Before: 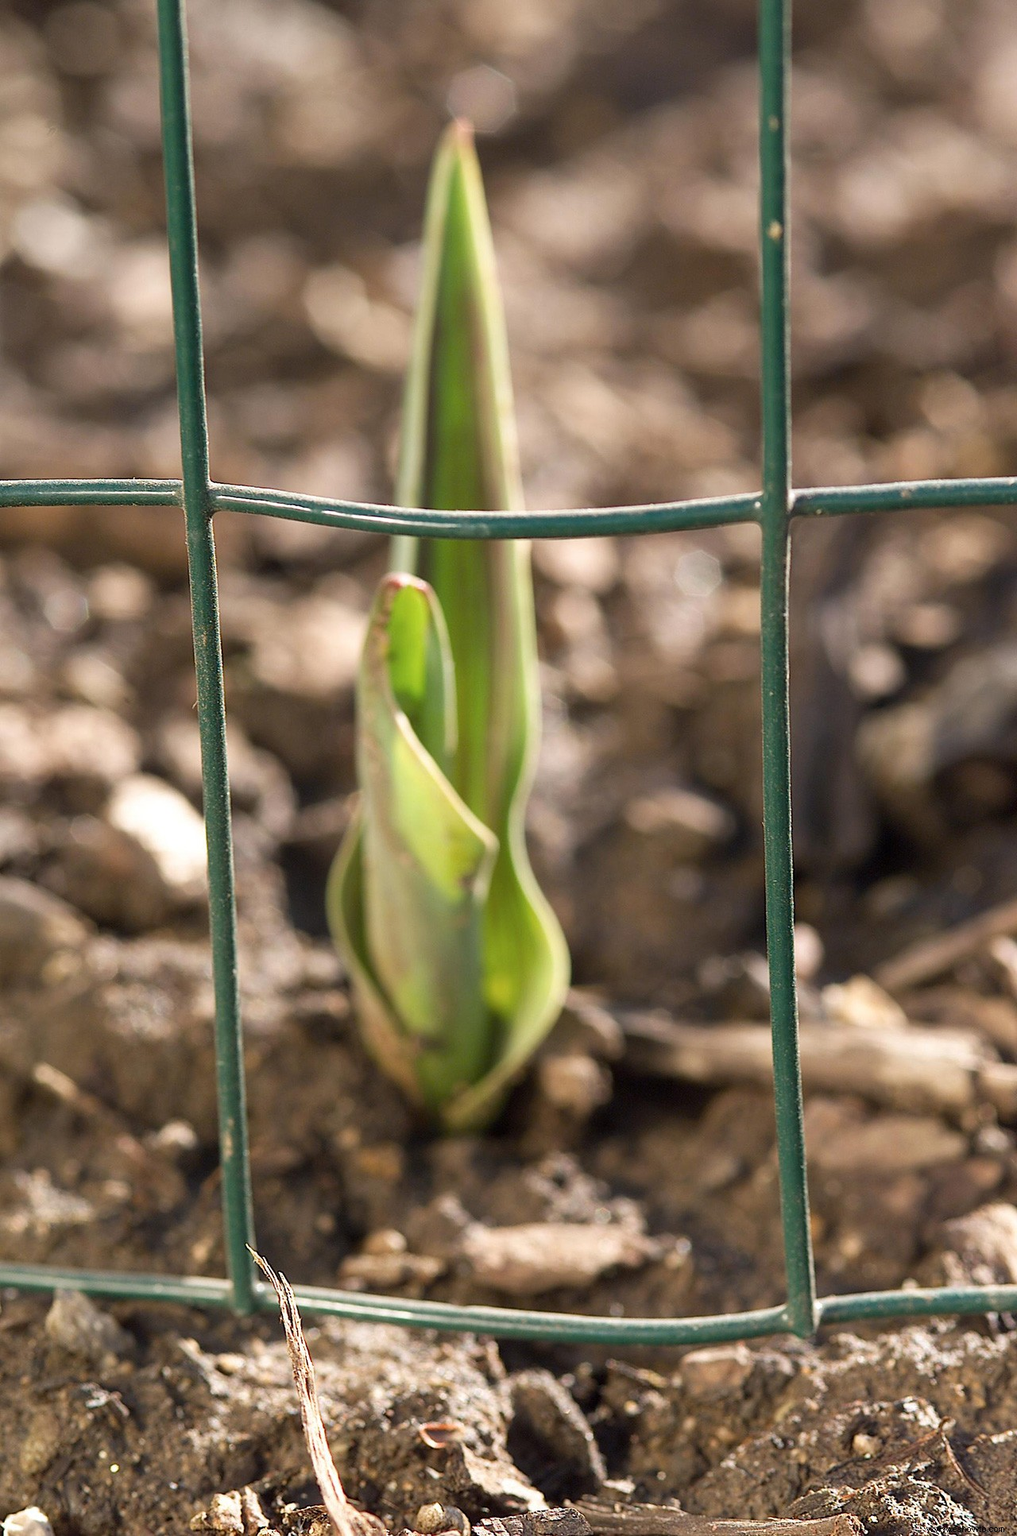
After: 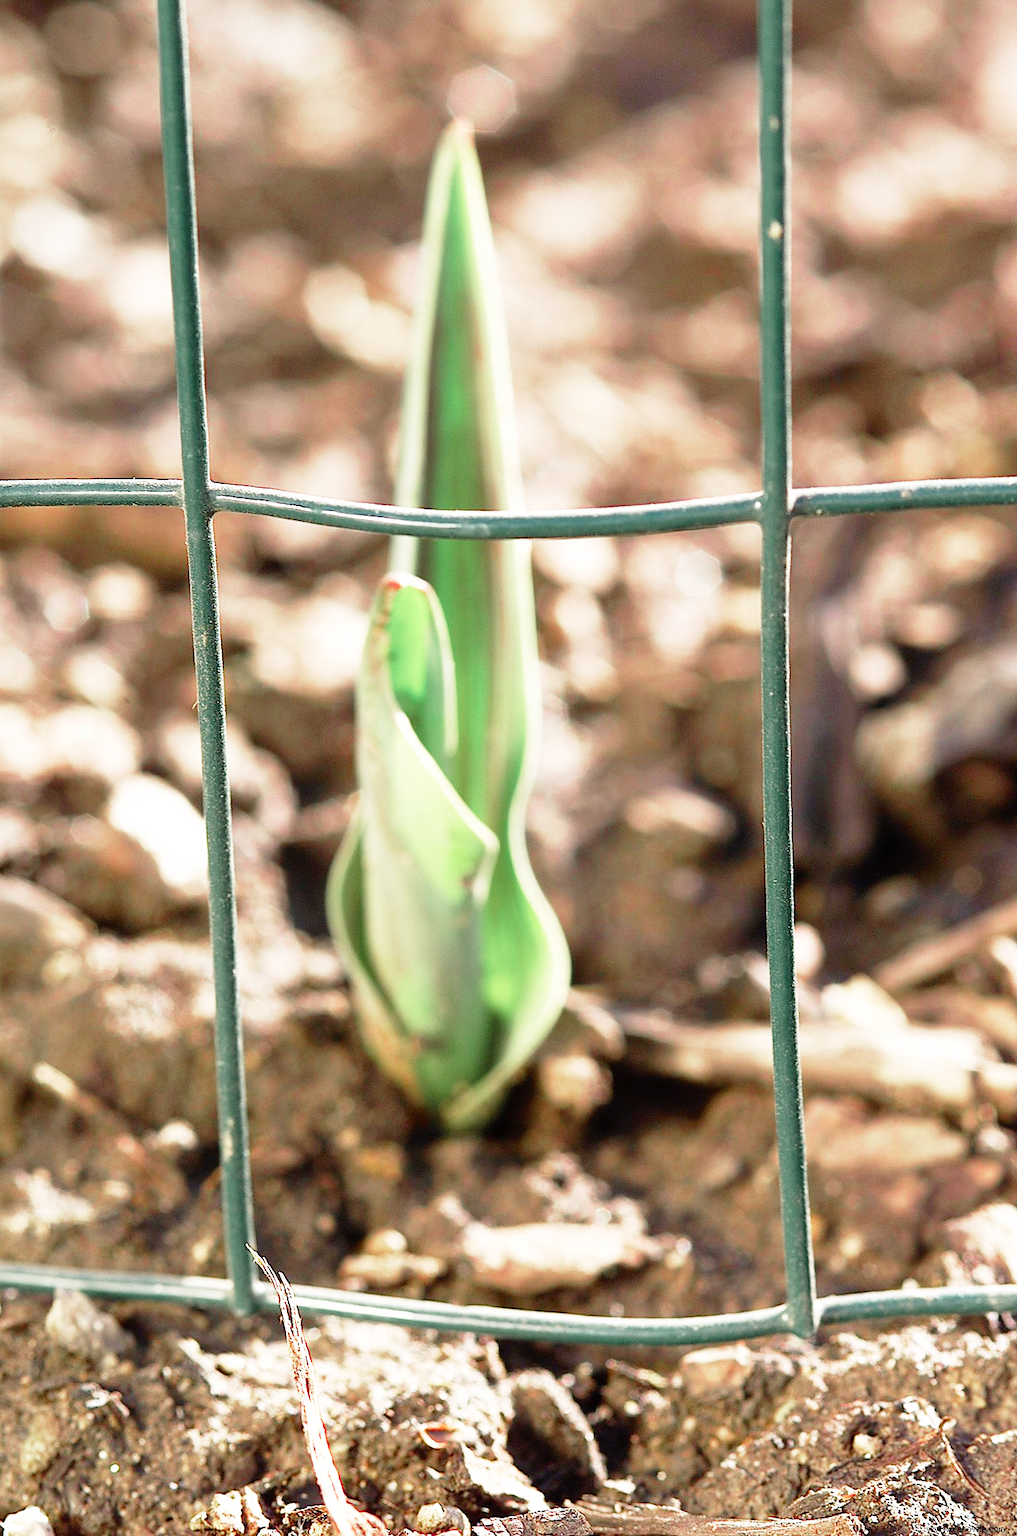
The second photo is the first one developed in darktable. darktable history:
color zones: curves: ch0 [(0, 0.466) (0.128, 0.466) (0.25, 0.5) (0.375, 0.456) (0.5, 0.5) (0.625, 0.5) (0.737, 0.652) (0.875, 0.5)]; ch1 [(0, 0.603) (0.125, 0.618) (0.261, 0.348) (0.372, 0.353) (0.497, 0.363) (0.611, 0.45) (0.731, 0.427) (0.875, 0.518) (0.998, 0.652)]; ch2 [(0, 0.559) (0.125, 0.451) (0.253, 0.564) (0.37, 0.578) (0.5, 0.466) (0.625, 0.471) (0.731, 0.471) (0.88, 0.485)]
base curve: curves: ch0 [(0, 0) (0.012, 0.01) (0.073, 0.168) (0.31, 0.711) (0.645, 0.957) (1, 1)], preserve colors none
